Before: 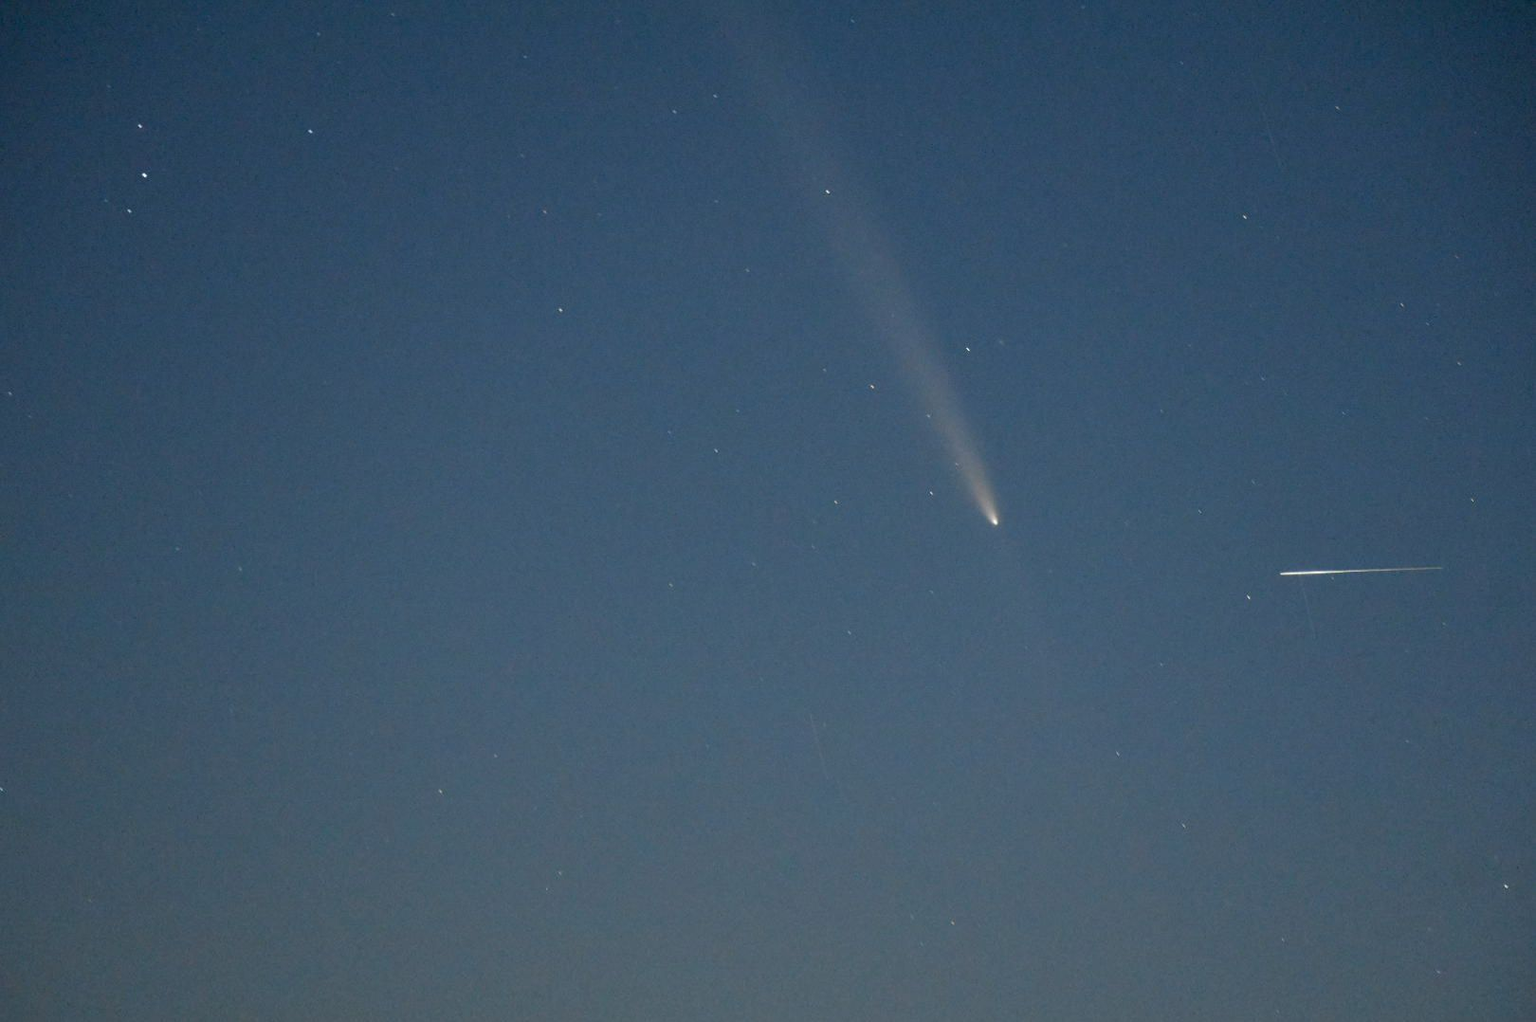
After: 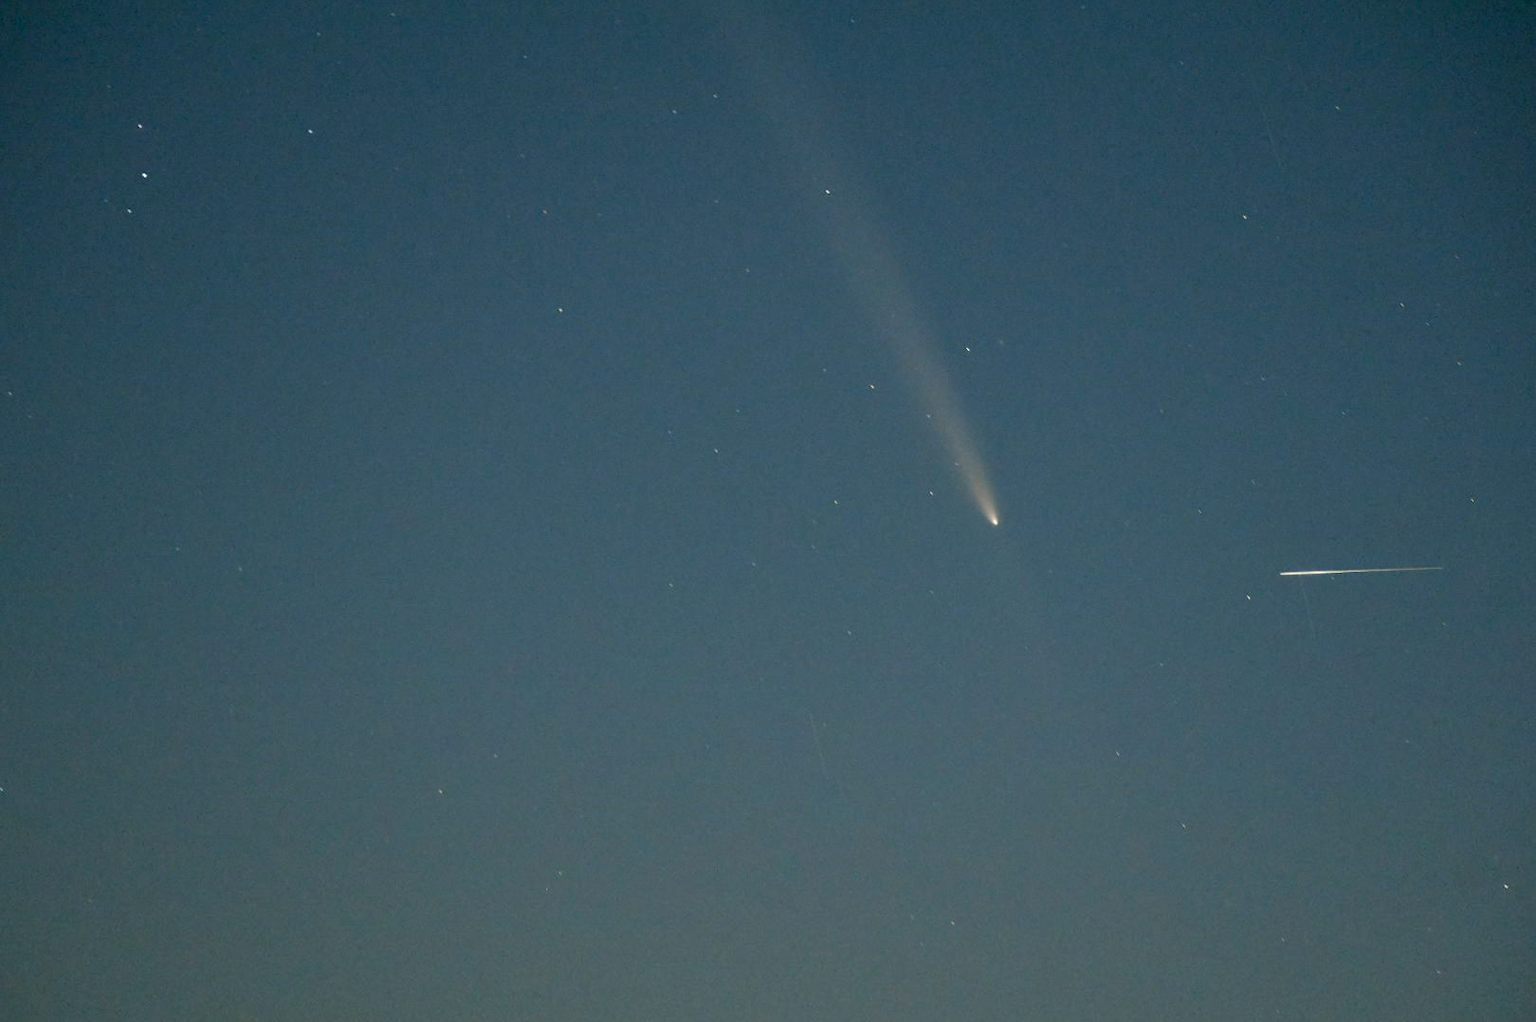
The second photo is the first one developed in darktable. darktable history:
color correction: highlights a* 3.94, highlights b* 4.98, shadows a* -7.27, shadows b* 4.98
